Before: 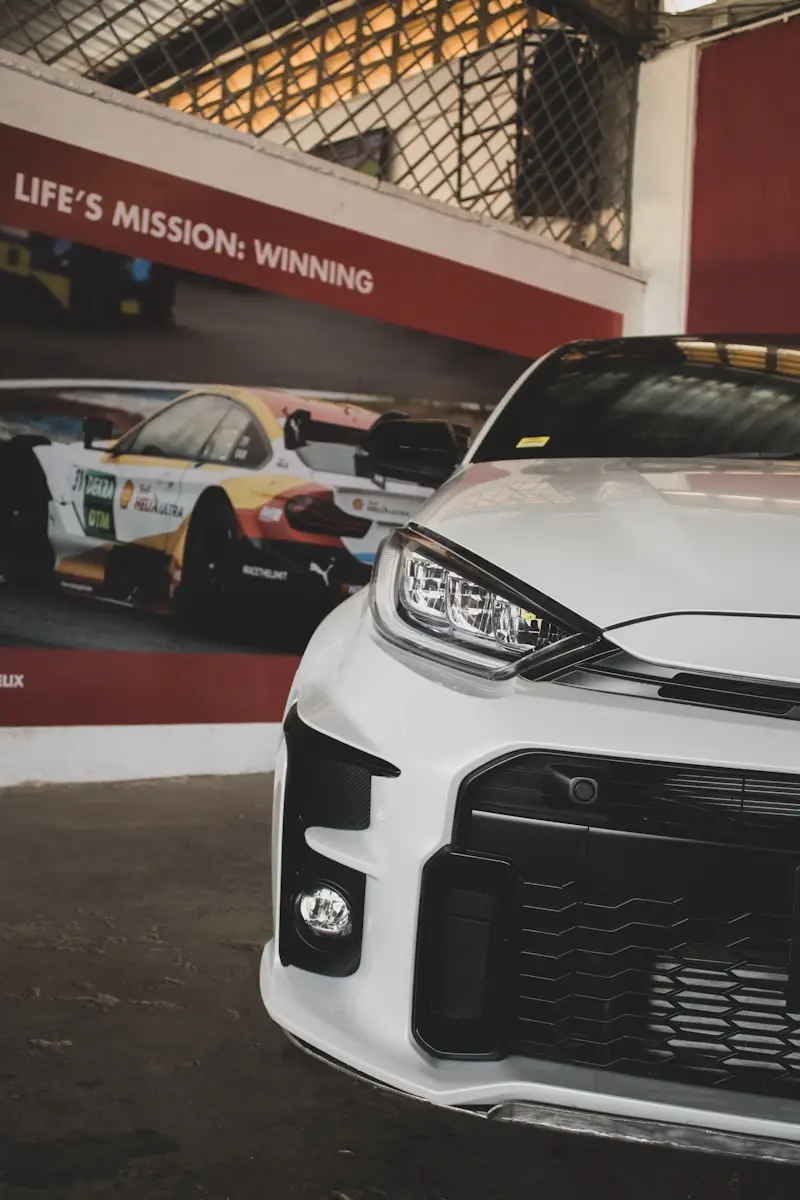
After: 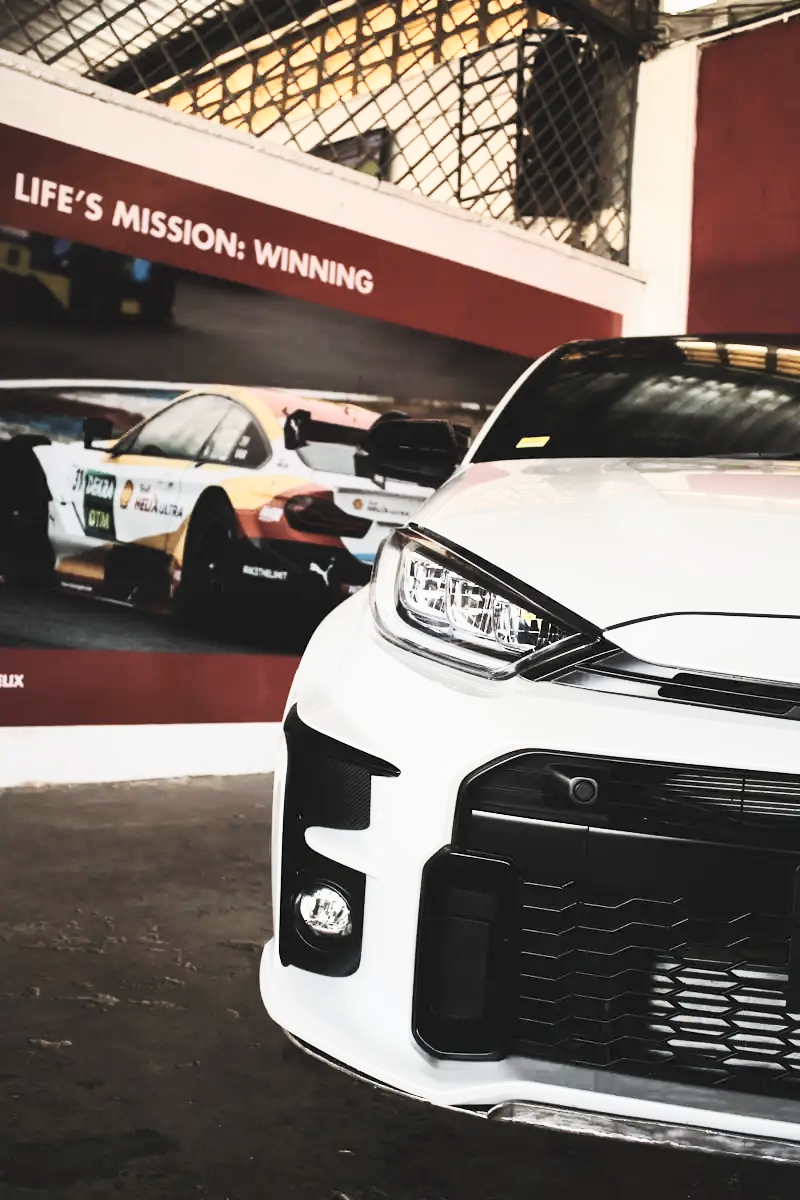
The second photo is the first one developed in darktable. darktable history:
base curve: curves: ch0 [(0, 0) (0.028, 0.03) (0.121, 0.232) (0.46, 0.748) (0.859, 0.968) (1, 1)], preserve colors none
contrast brightness saturation: contrast 0.43, brightness 0.56, saturation -0.19
exposure: black level correction 0.009, exposure -0.637 EV, compensate highlight preservation false
